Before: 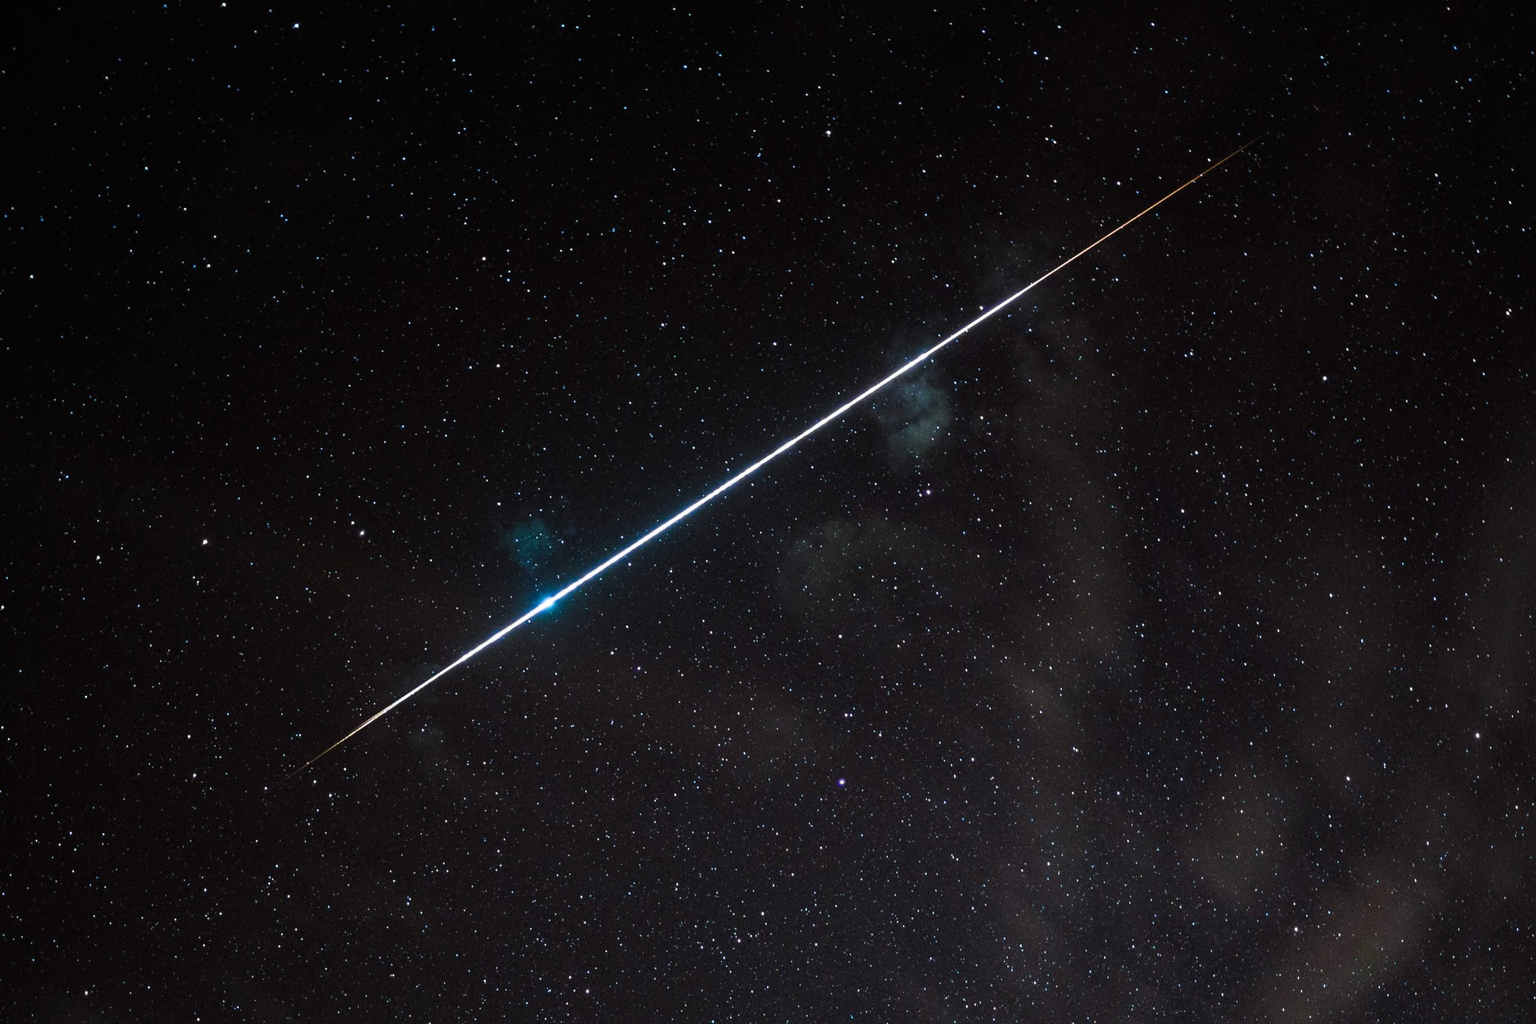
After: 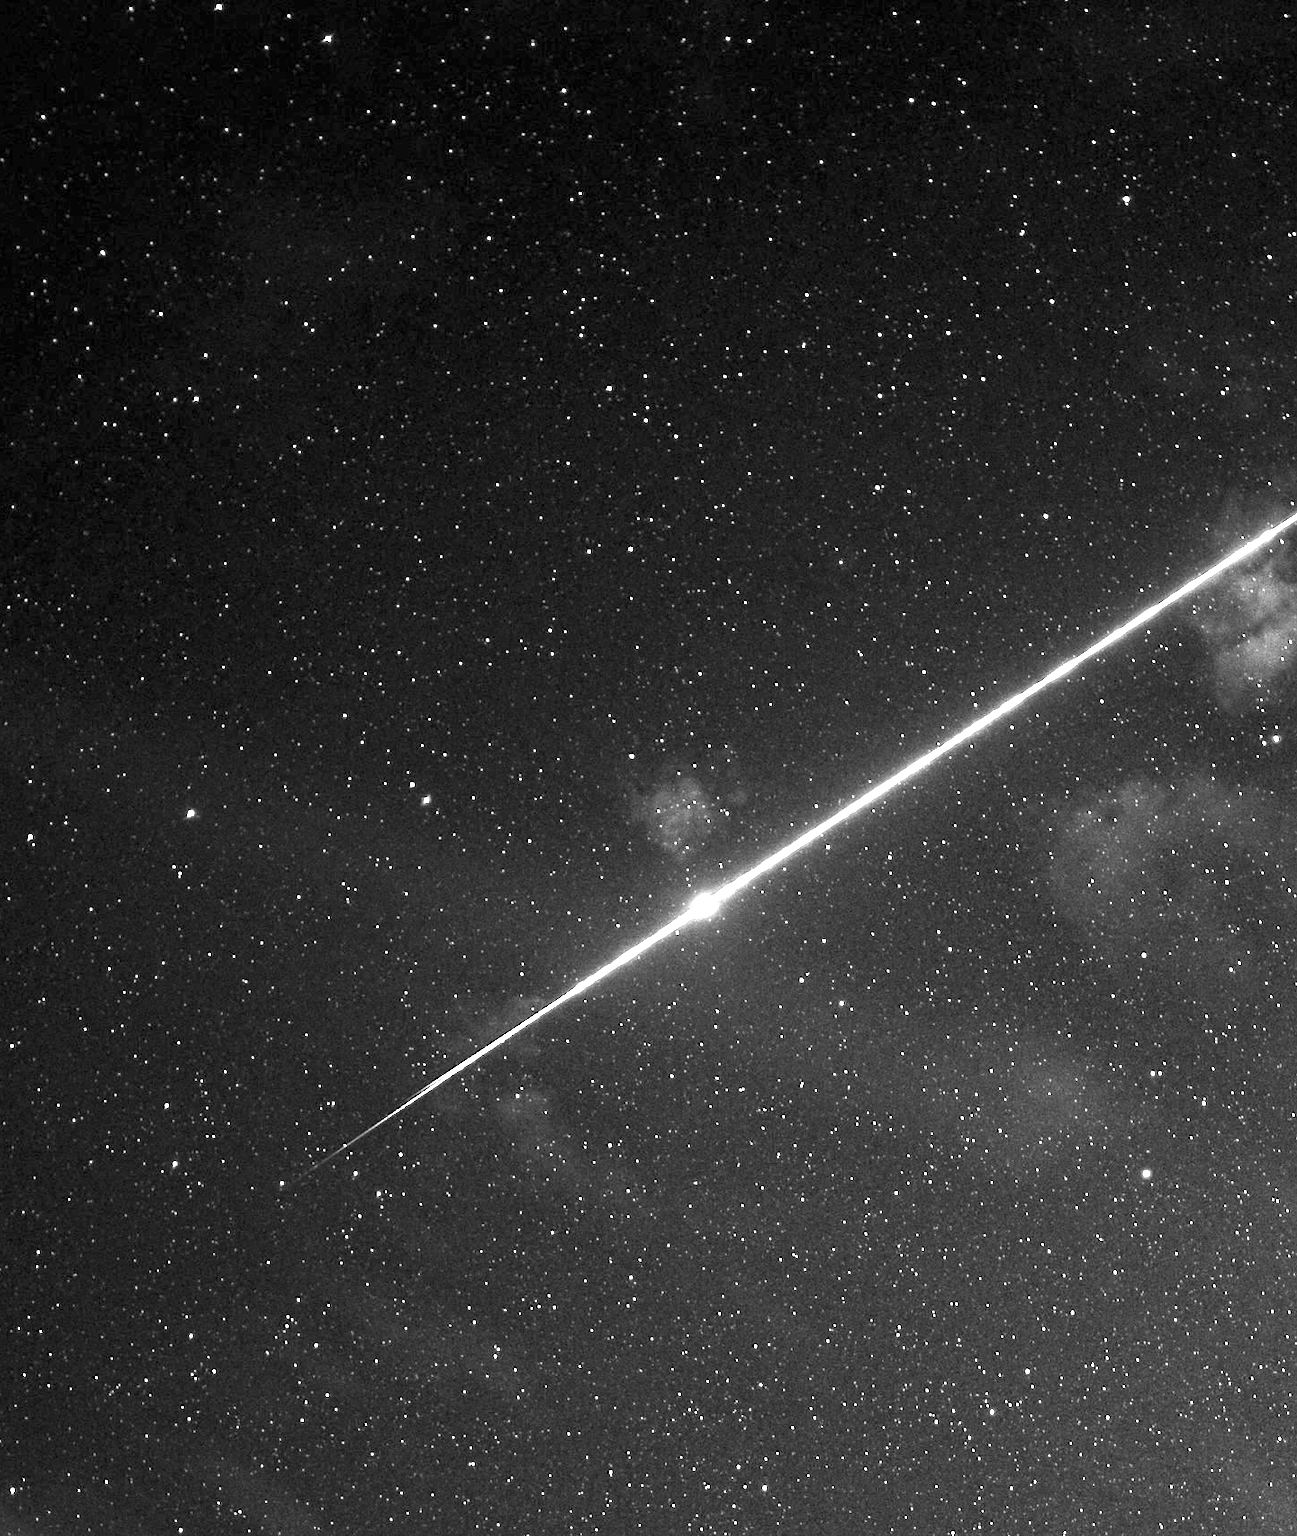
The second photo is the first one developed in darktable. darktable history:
exposure: black level correction 0.001, exposure 2.607 EV, compensate exposure bias true, compensate highlight preservation false
crop: left 5.114%, right 38.589%
color contrast: green-magenta contrast 0, blue-yellow contrast 0
